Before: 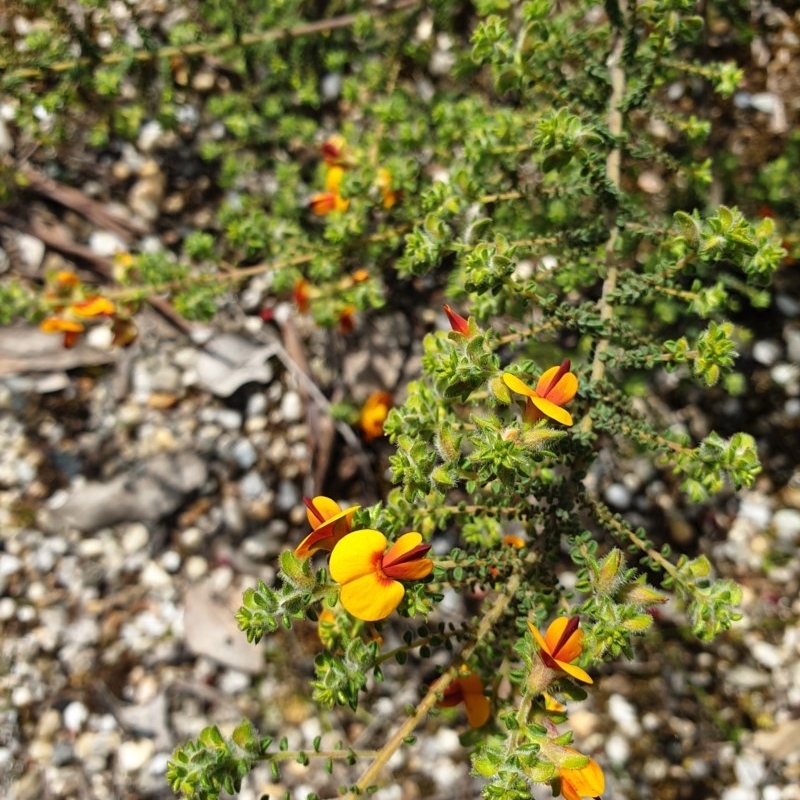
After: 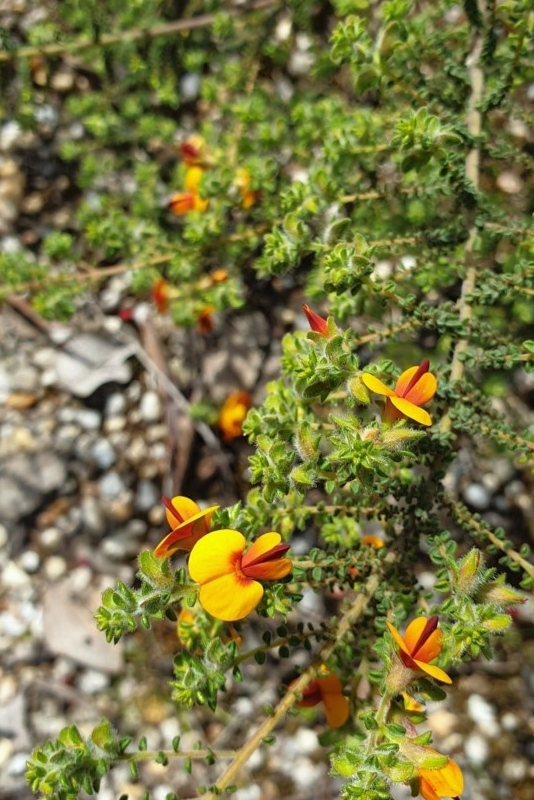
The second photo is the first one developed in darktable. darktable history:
rgb curve: curves: ch0 [(0, 0) (0.053, 0.068) (0.122, 0.128) (1, 1)]
bloom: size 9%, threshold 100%, strength 7%
white balance: red 0.978, blue 0.999
crop and rotate: left 17.732%, right 15.423%
